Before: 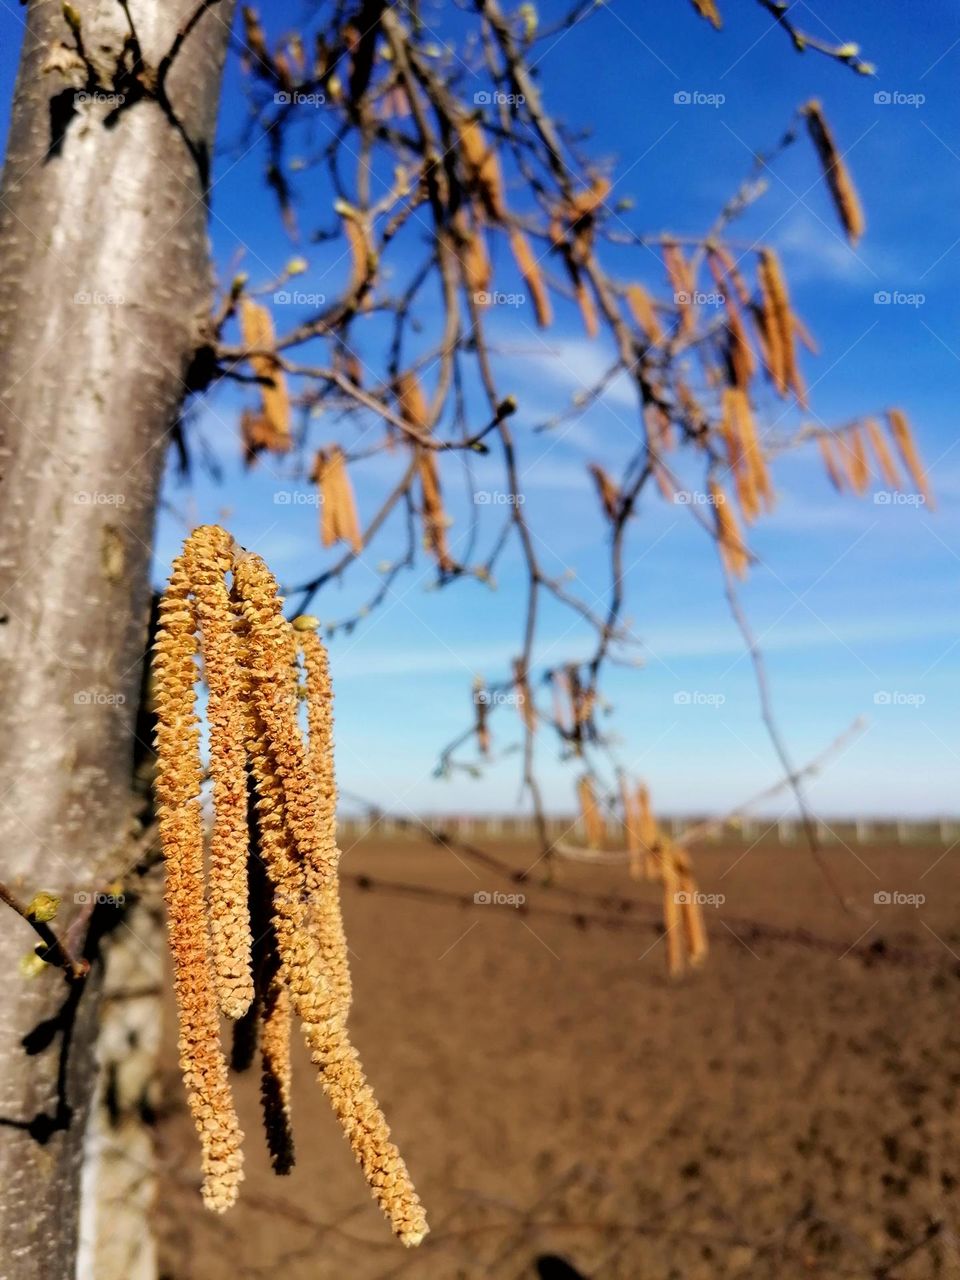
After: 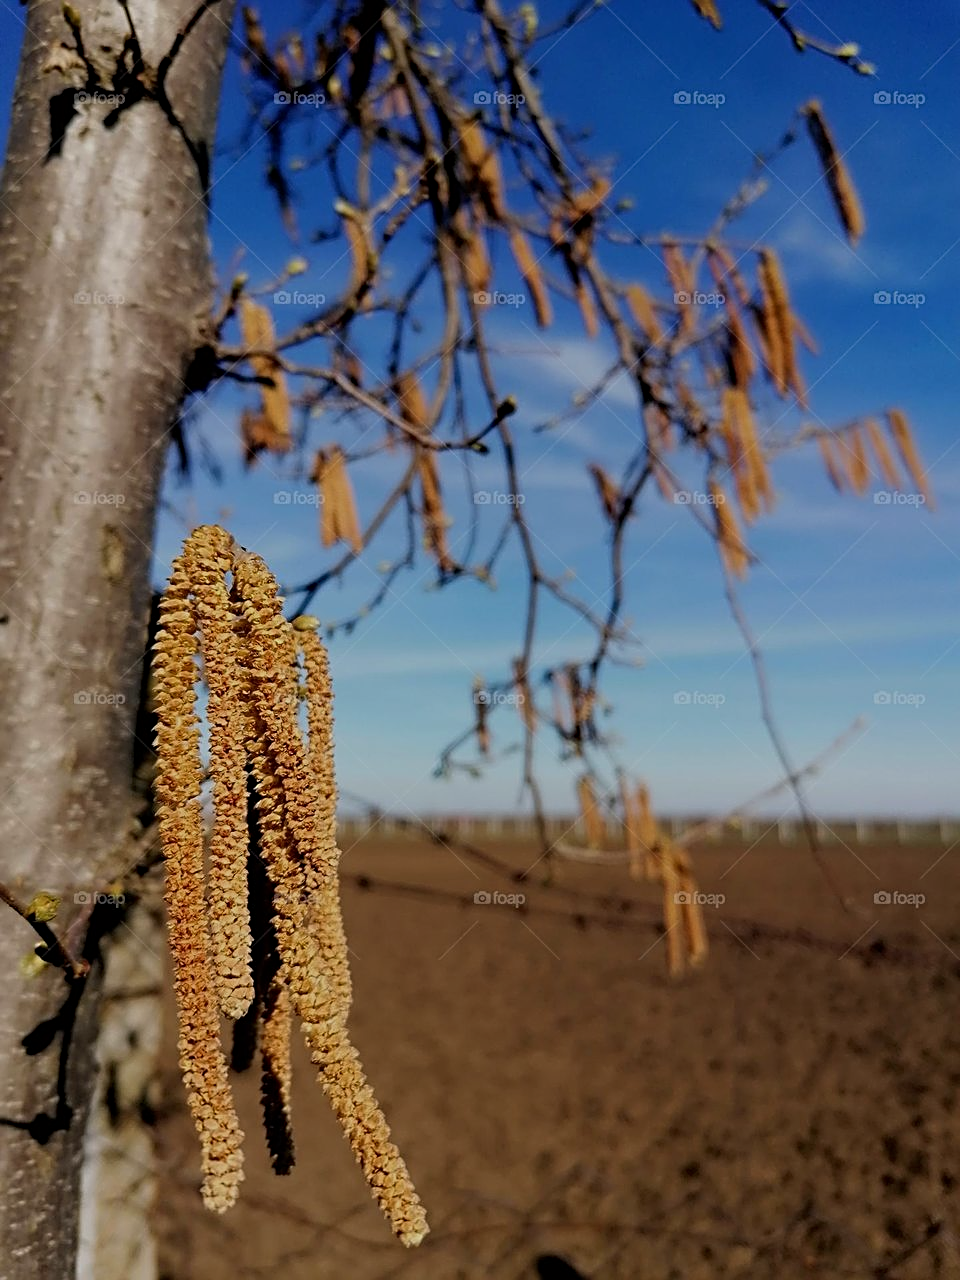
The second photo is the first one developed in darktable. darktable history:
sharpen: radius 2.555, amount 0.646
exposure: black level correction 0, exposure -0.835 EV, compensate highlight preservation false
